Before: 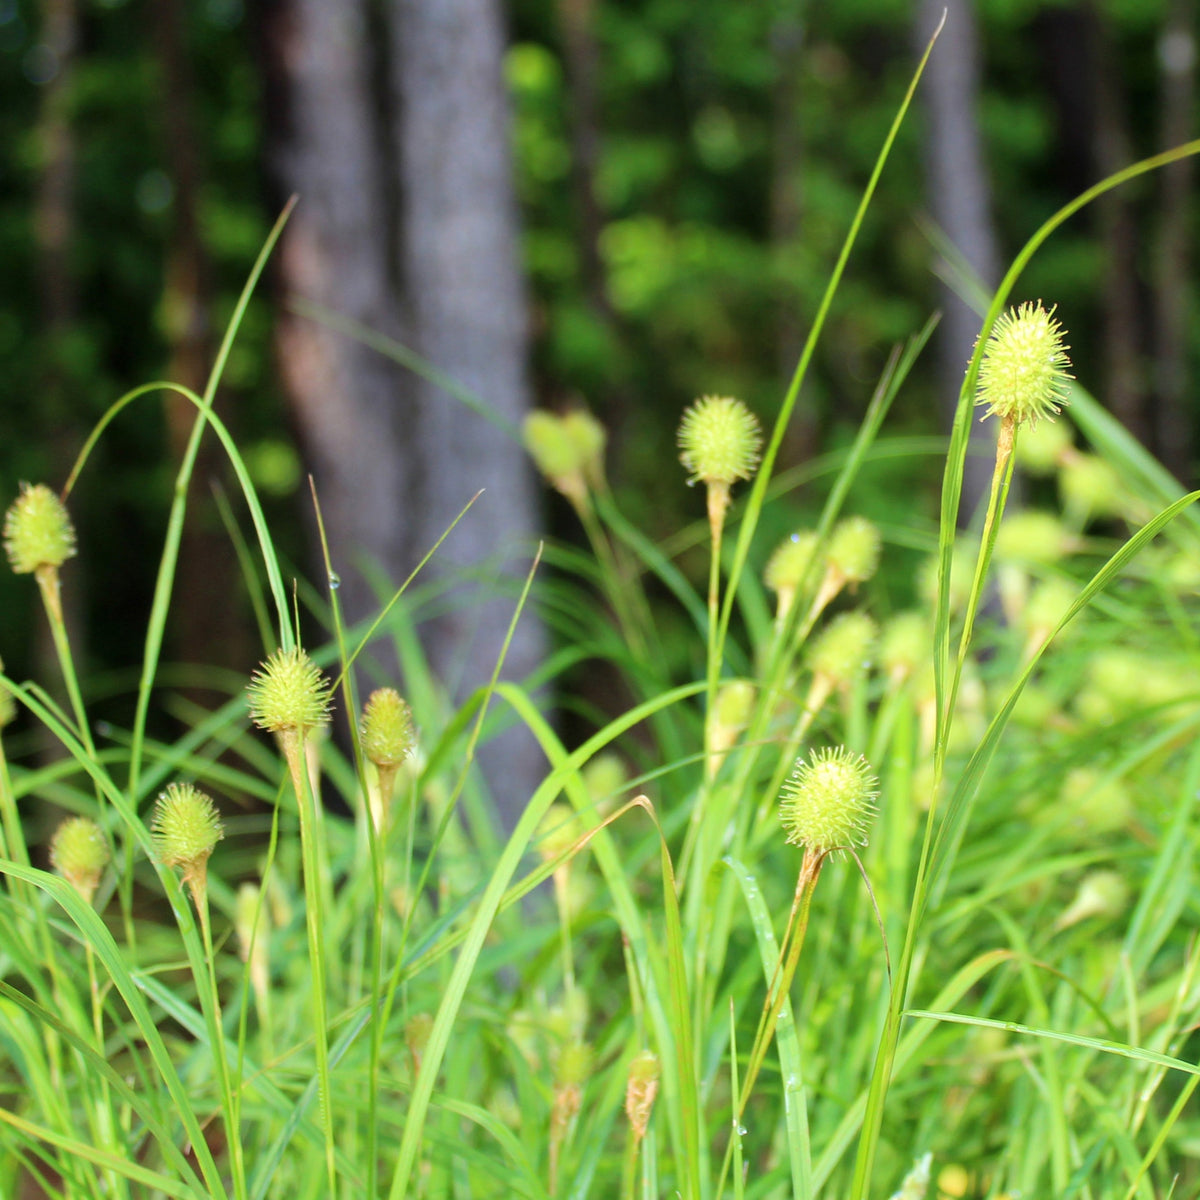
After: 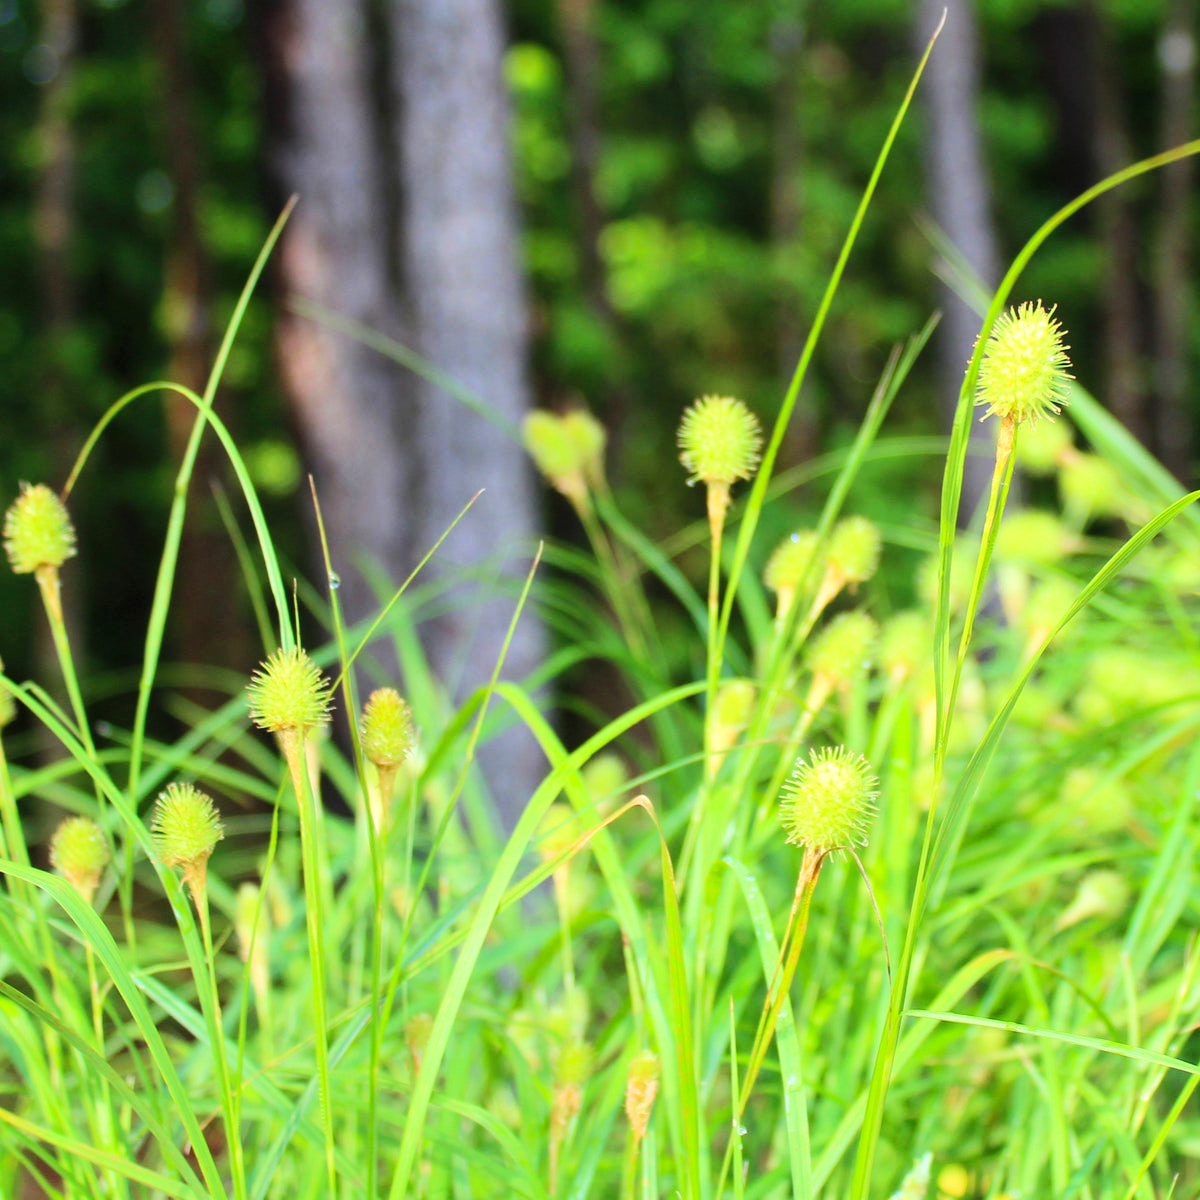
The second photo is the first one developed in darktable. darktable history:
contrast brightness saturation: contrast 0.196, brightness 0.169, saturation 0.227
